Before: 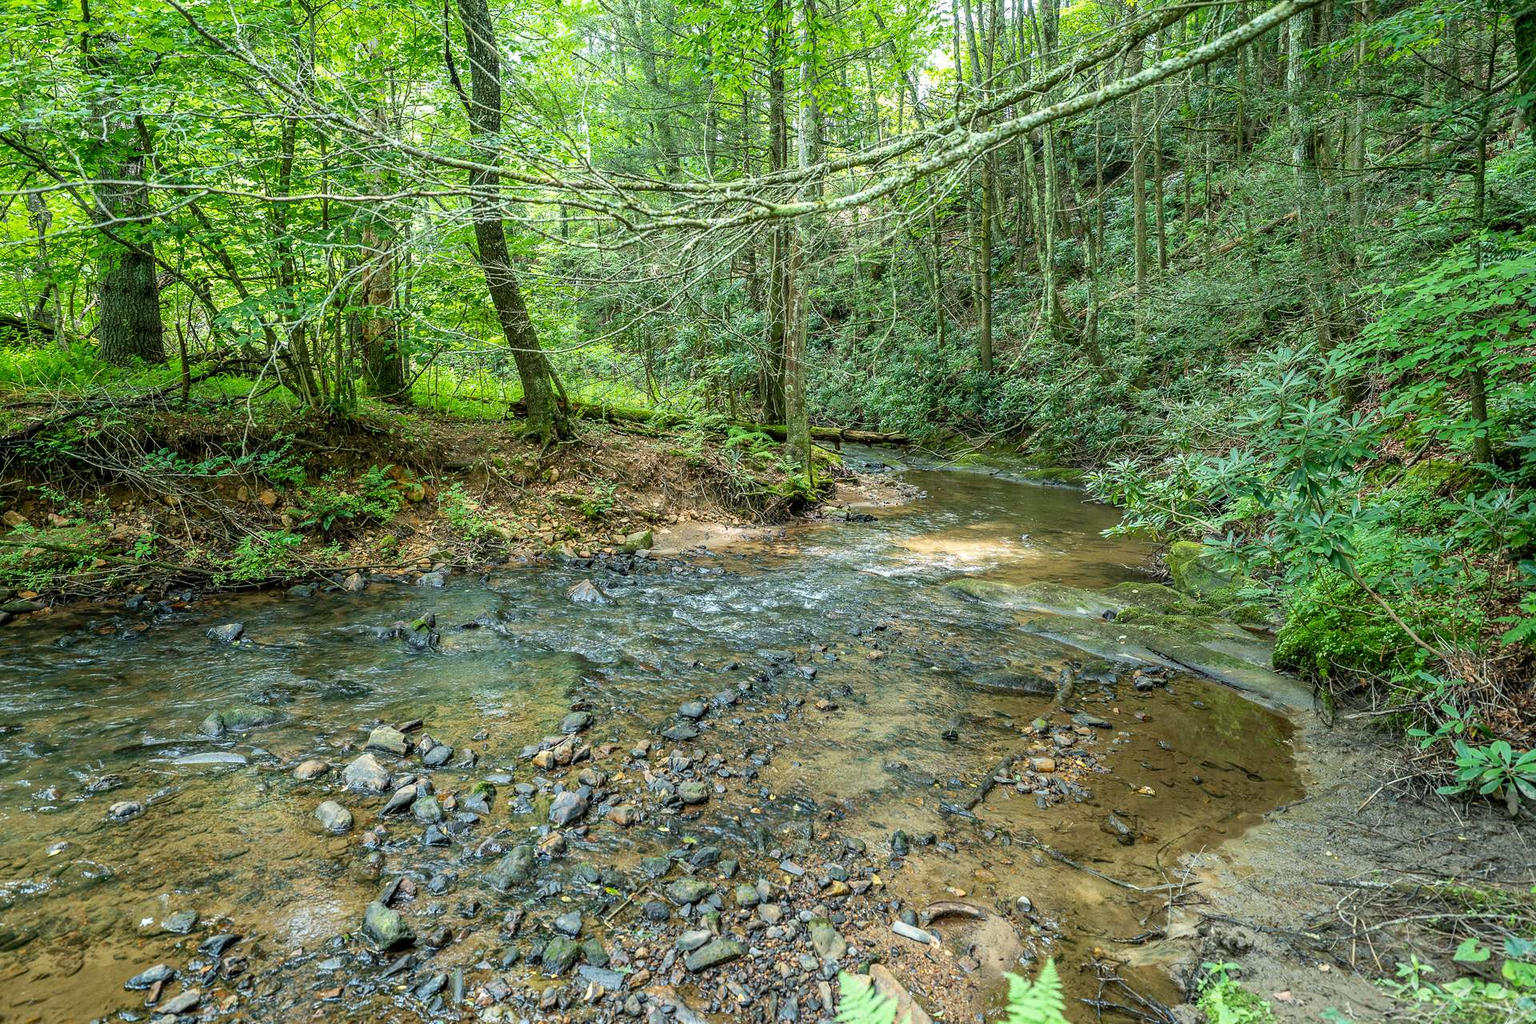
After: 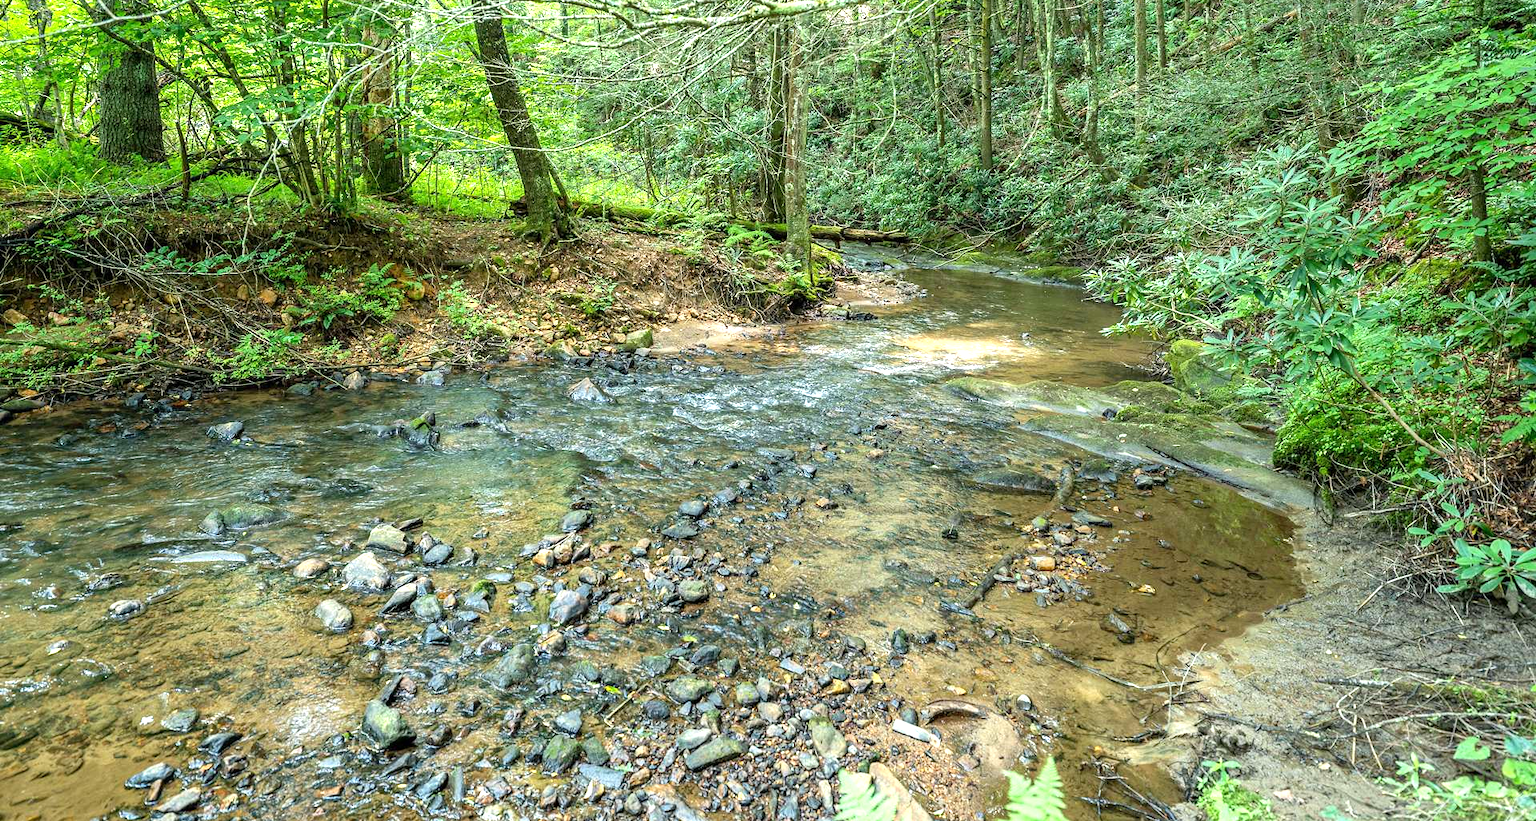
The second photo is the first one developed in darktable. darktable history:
exposure: exposure 0.655 EV, compensate highlight preservation false
crop and rotate: top 19.736%
